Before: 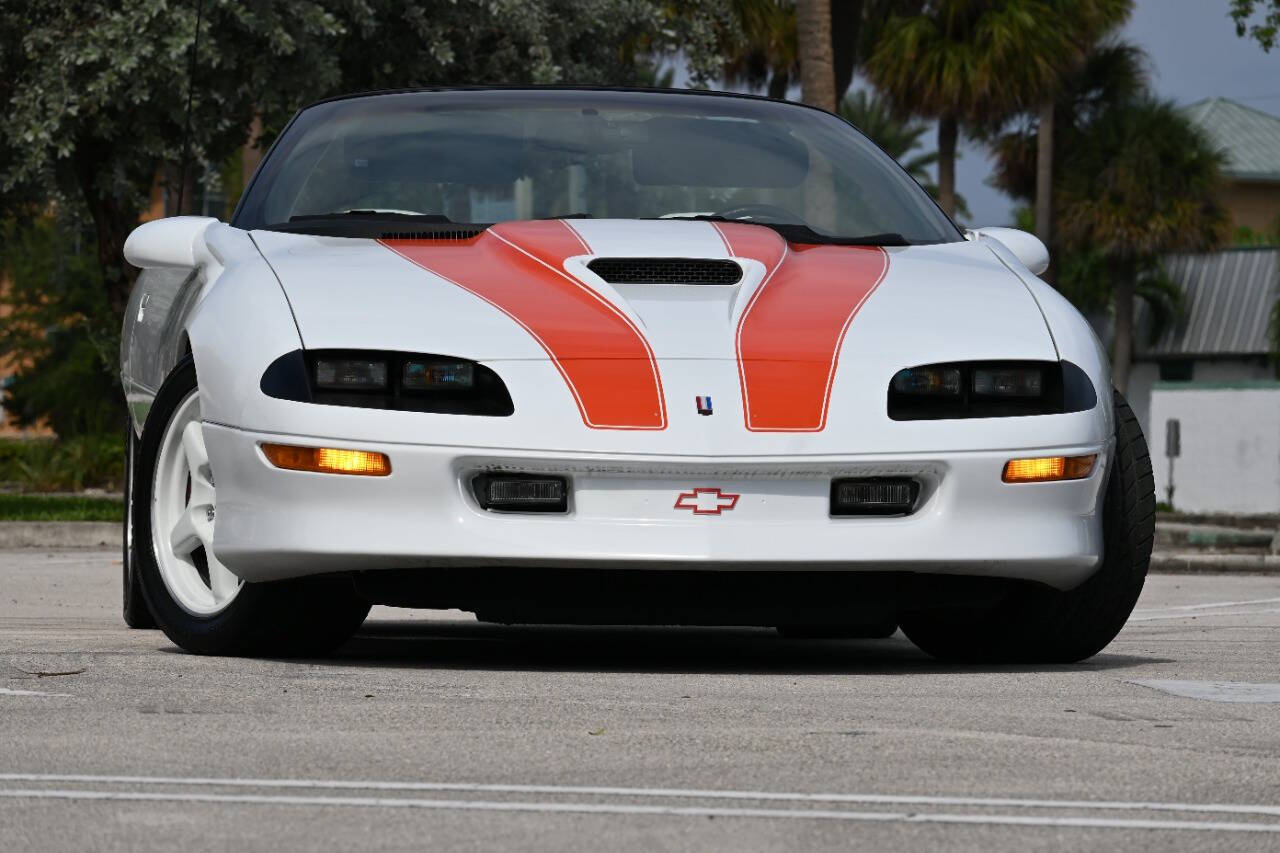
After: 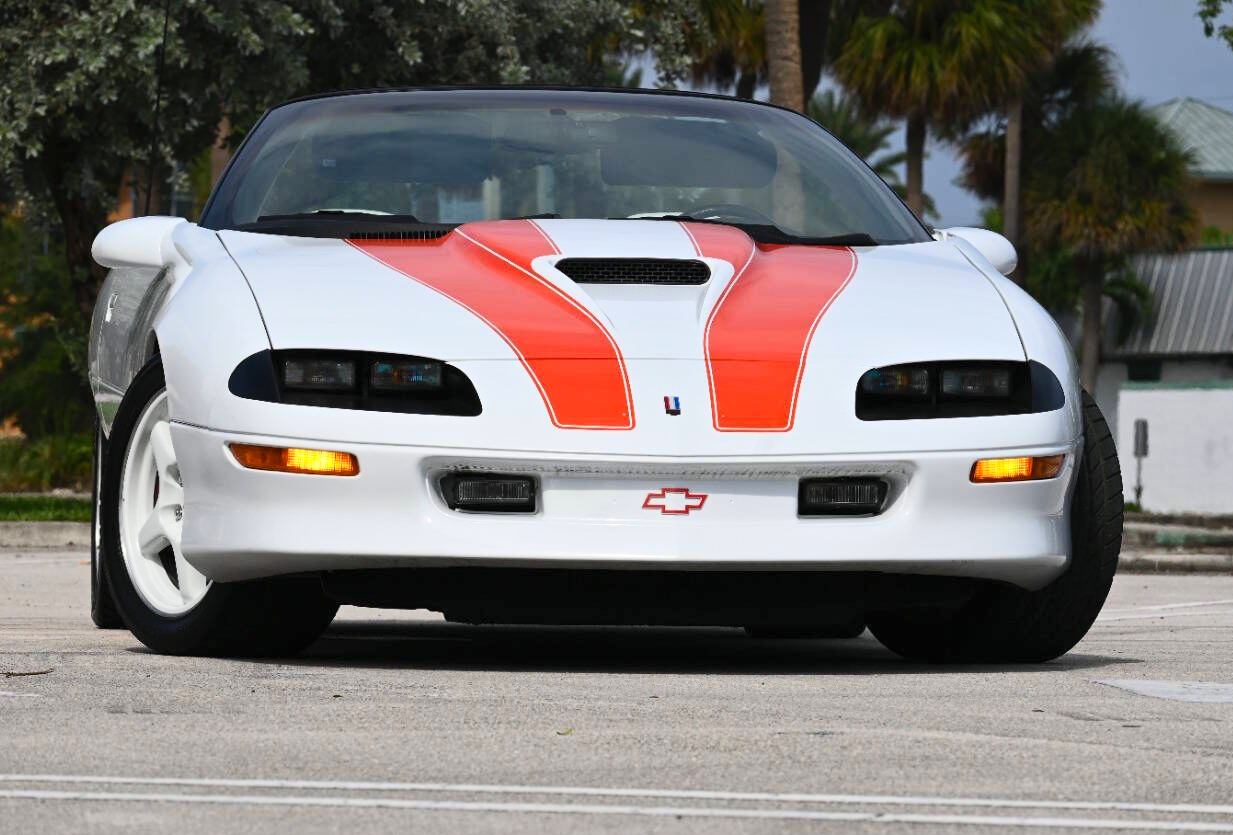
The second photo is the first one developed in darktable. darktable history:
crop and rotate: left 2.519%, right 1.084%, bottom 2.087%
tone equalizer: on, module defaults
contrast brightness saturation: contrast 0.196, brightness 0.155, saturation 0.224
